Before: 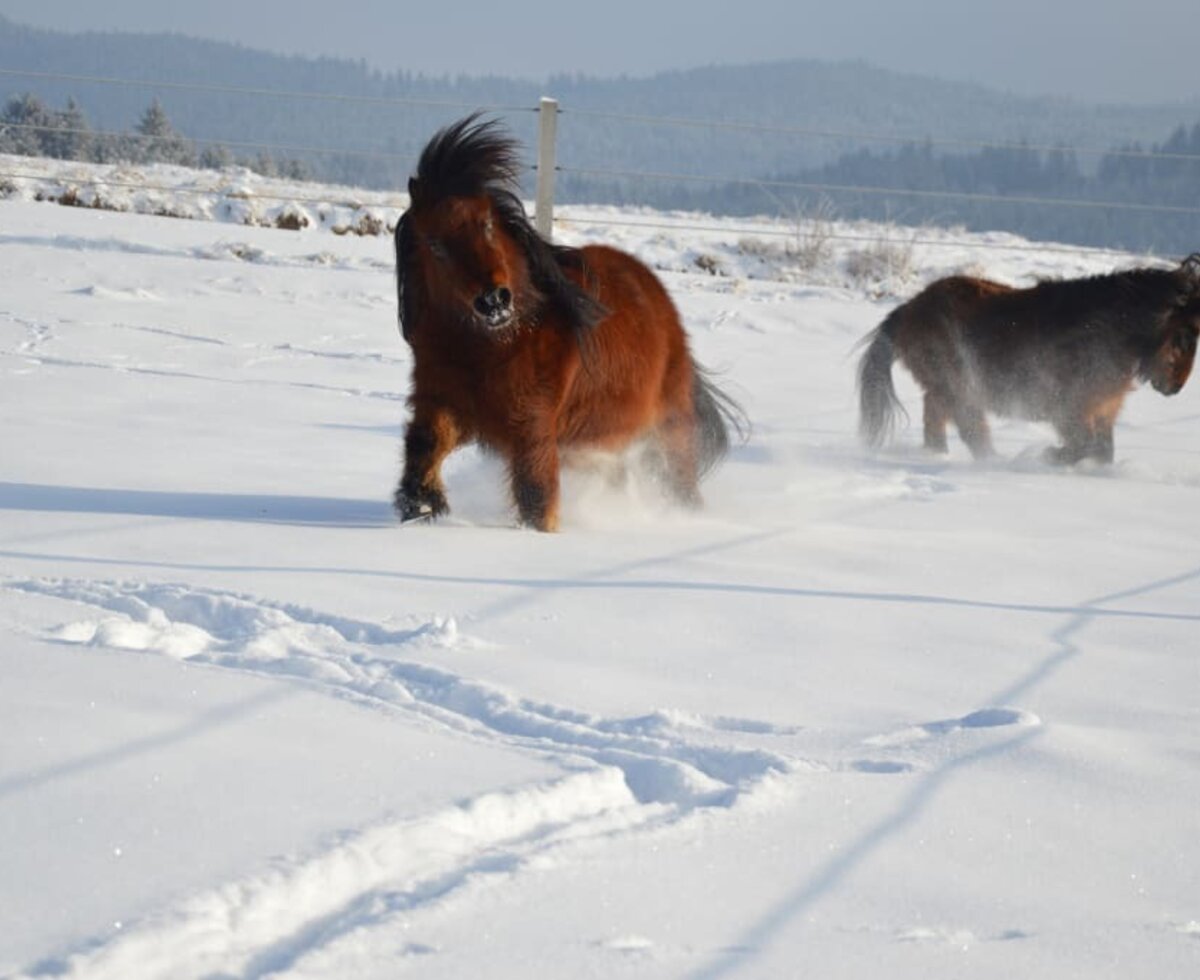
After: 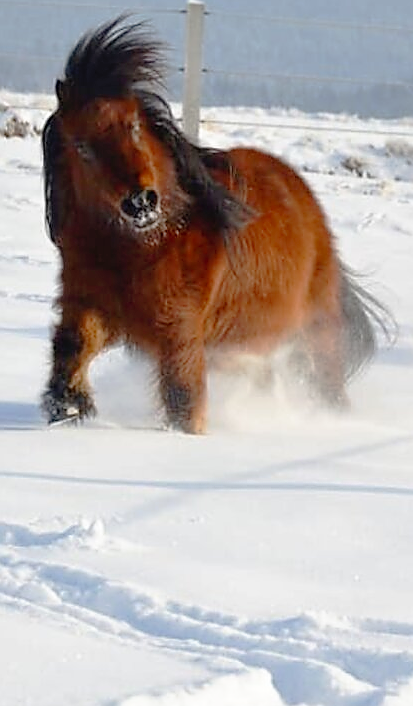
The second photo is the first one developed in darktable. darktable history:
tone curve: curves: ch0 [(0, 0) (0.003, 0.007) (0.011, 0.011) (0.025, 0.021) (0.044, 0.04) (0.069, 0.07) (0.1, 0.129) (0.136, 0.187) (0.177, 0.254) (0.224, 0.325) (0.277, 0.398) (0.335, 0.461) (0.399, 0.513) (0.468, 0.571) (0.543, 0.624) (0.623, 0.69) (0.709, 0.777) (0.801, 0.86) (0.898, 0.953) (1, 1)], preserve colors none
crop and rotate: left 29.424%, top 10.191%, right 36.134%, bottom 17.762%
sharpen: radius 1.405, amount 1.234, threshold 0.686
